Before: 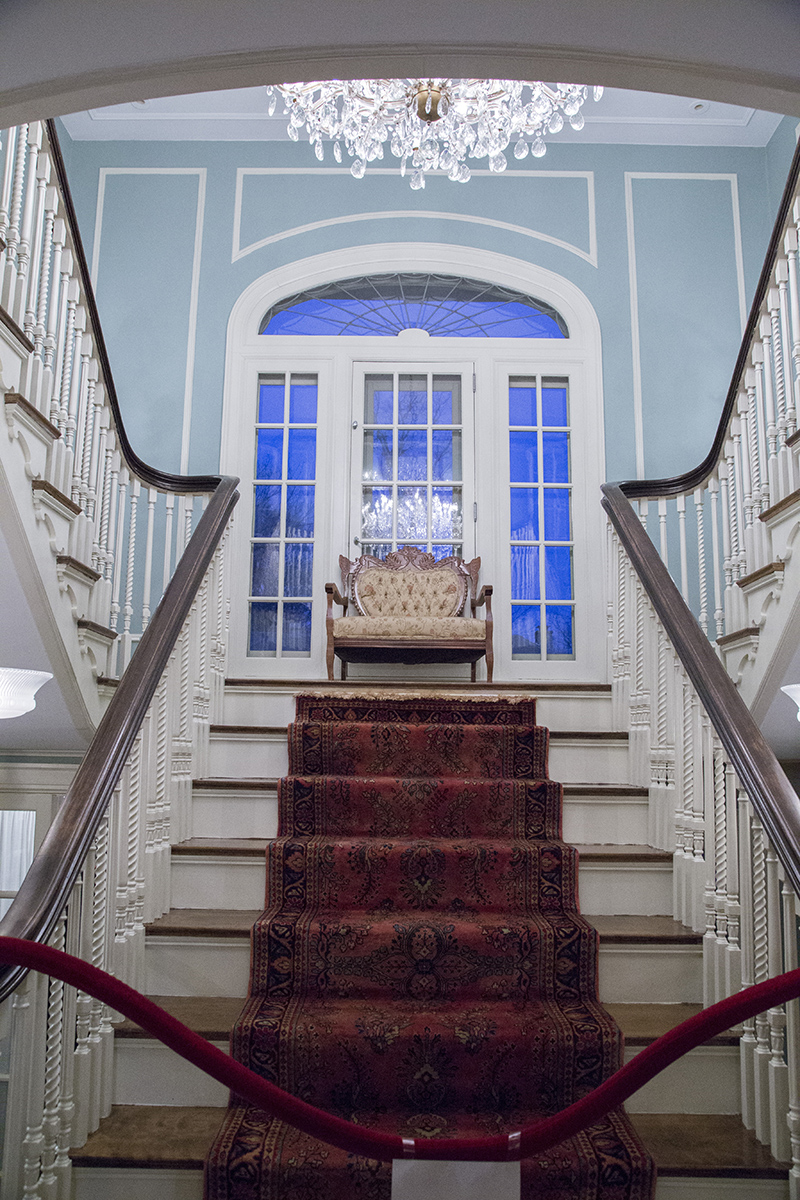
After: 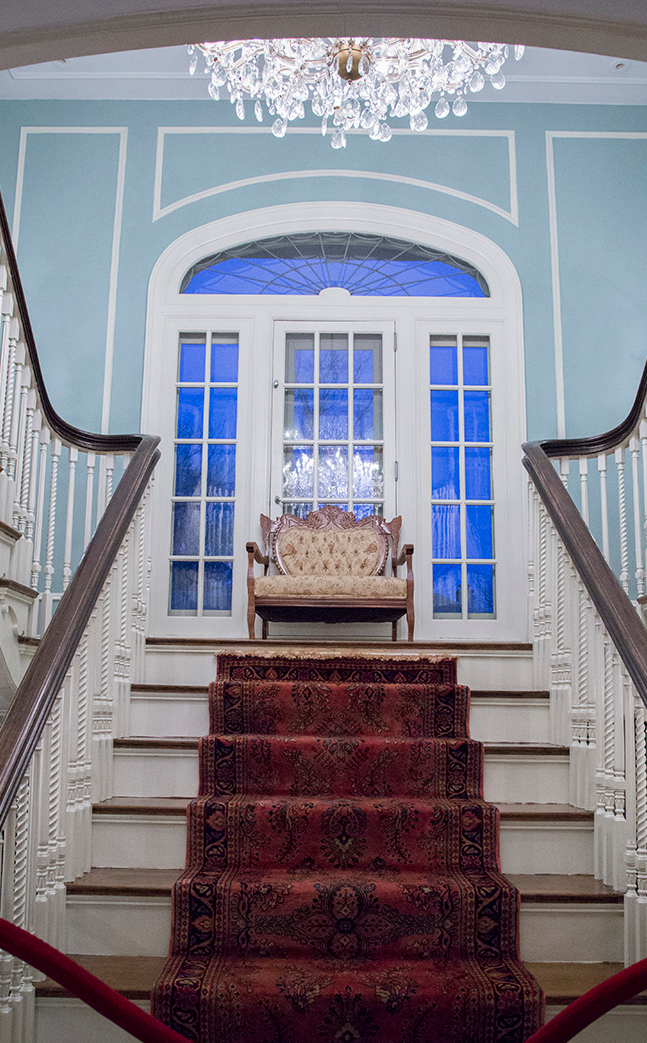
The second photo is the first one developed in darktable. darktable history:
vignetting: brightness -0.233, saturation 0.141
crop: left 9.929%, top 3.475%, right 9.188%, bottom 9.529%
